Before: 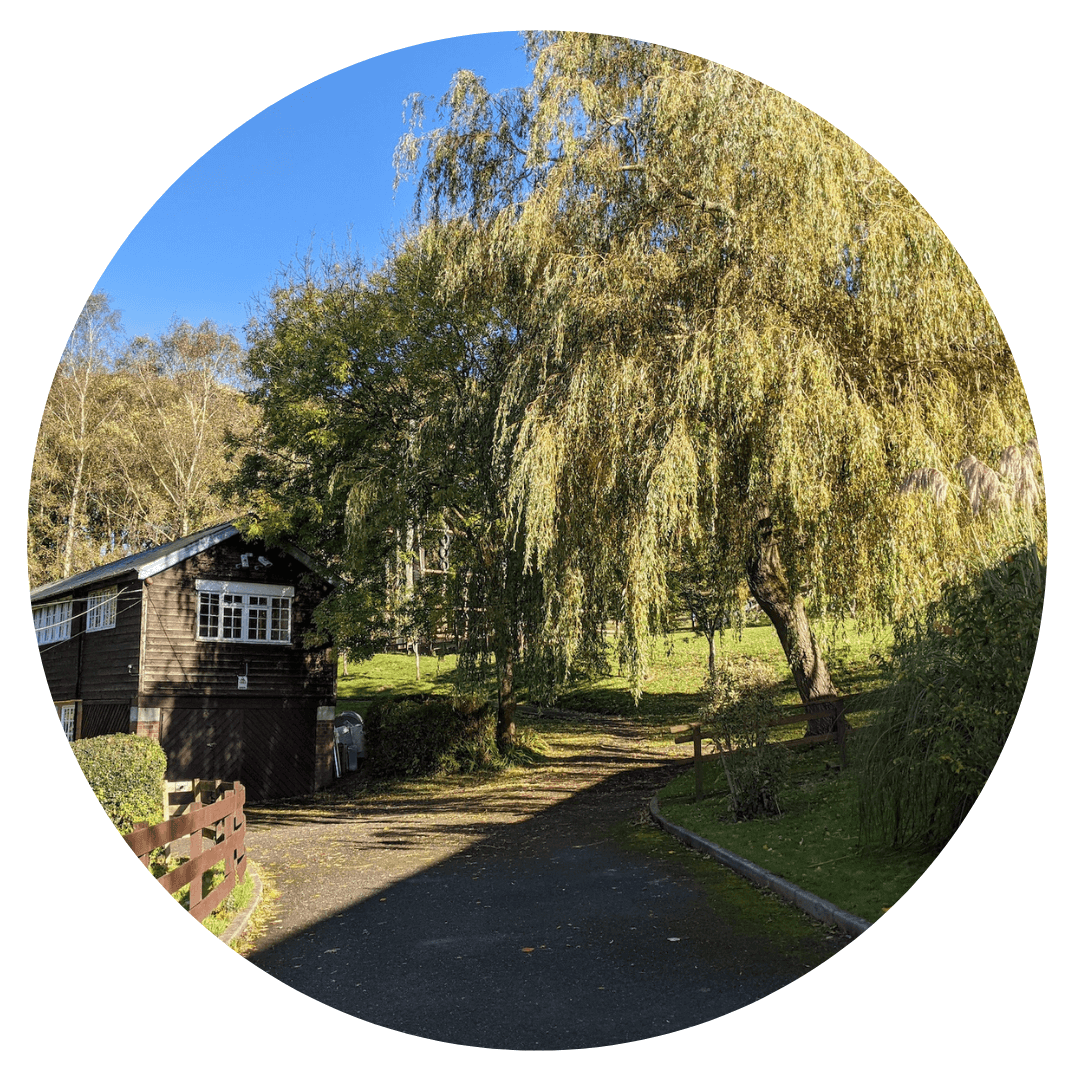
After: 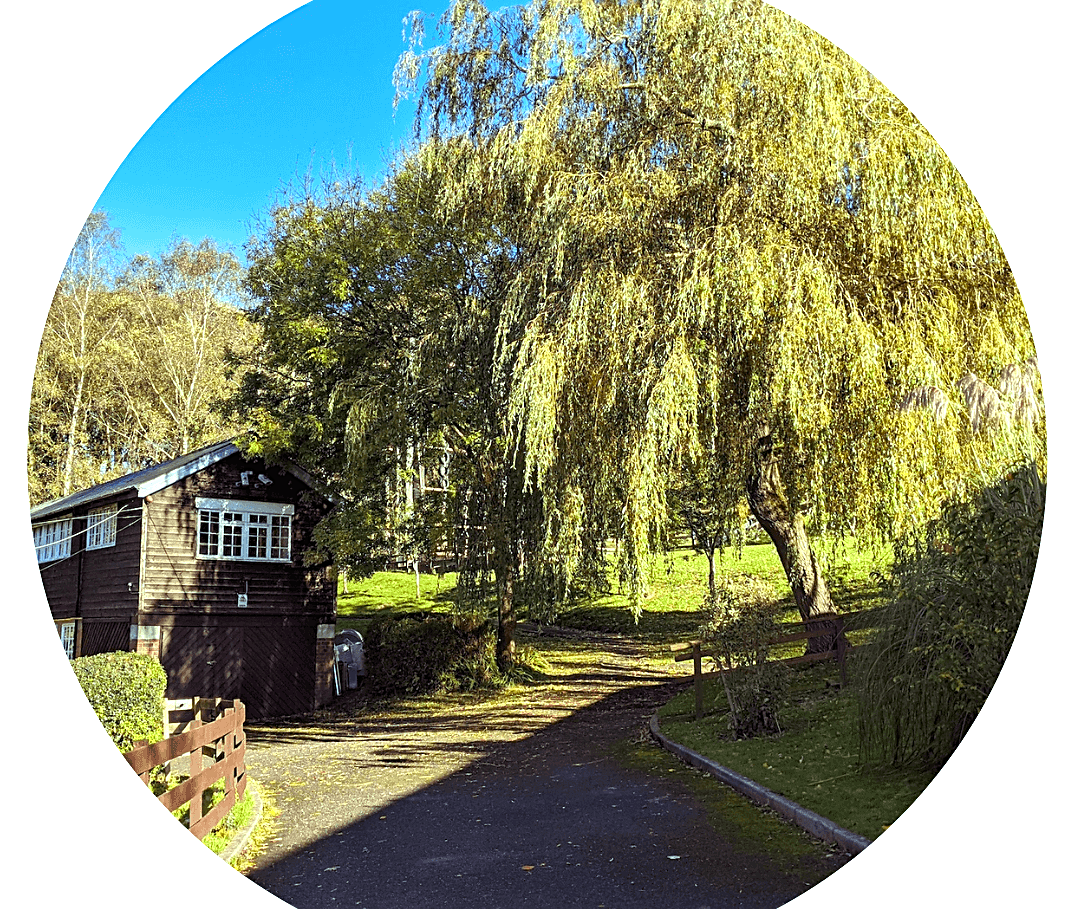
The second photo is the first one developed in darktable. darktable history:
crop: top 7.625%, bottom 8.027%
sharpen: on, module defaults
color balance rgb: shadows lift › luminance 0.49%, shadows lift › chroma 6.83%, shadows lift › hue 300.29°, power › hue 208.98°, highlights gain › luminance 20.24%, highlights gain › chroma 2.73%, highlights gain › hue 173.85°, perceptual saturation grading › global saturation 18.05%
exposure: exposure 0.3 EV, compensate highlight preservation false
